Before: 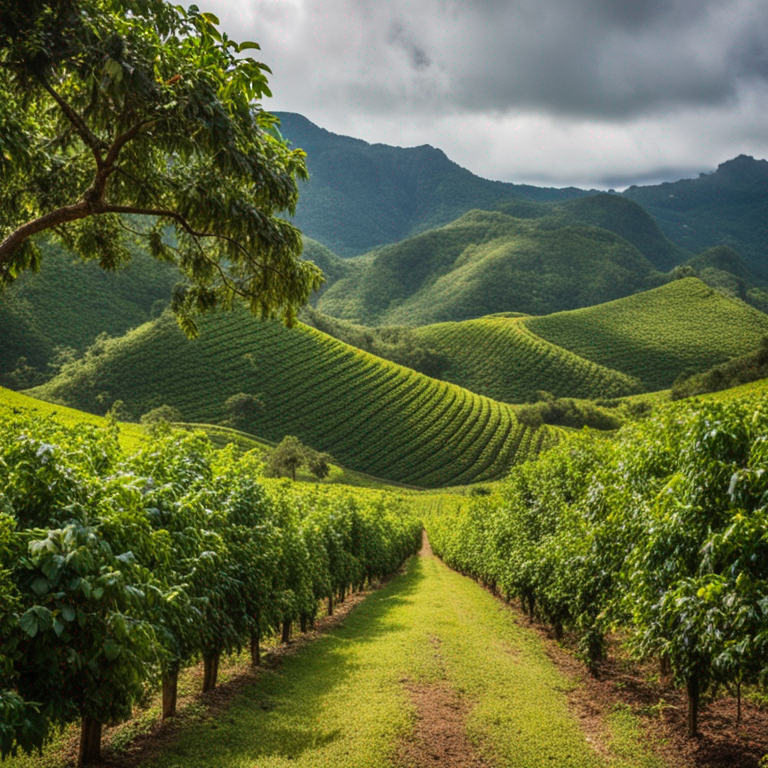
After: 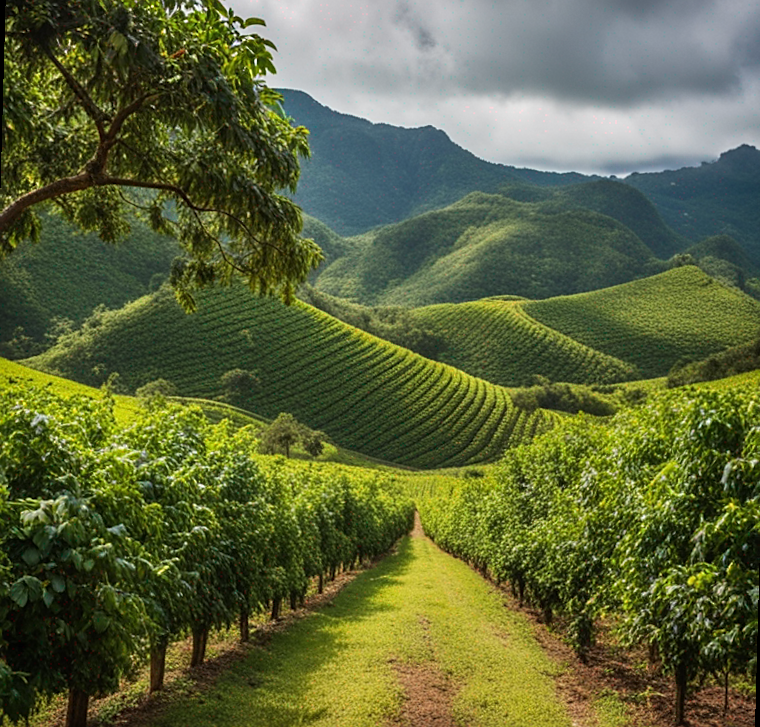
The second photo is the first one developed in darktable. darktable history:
rotate and perspective: rotation 1.57°, crop left 0.018, crop right 0.982, crop top 0.039, crop bottom 0.961
sharpen: radius 1.864, amount 0.398, threshold 1.271
